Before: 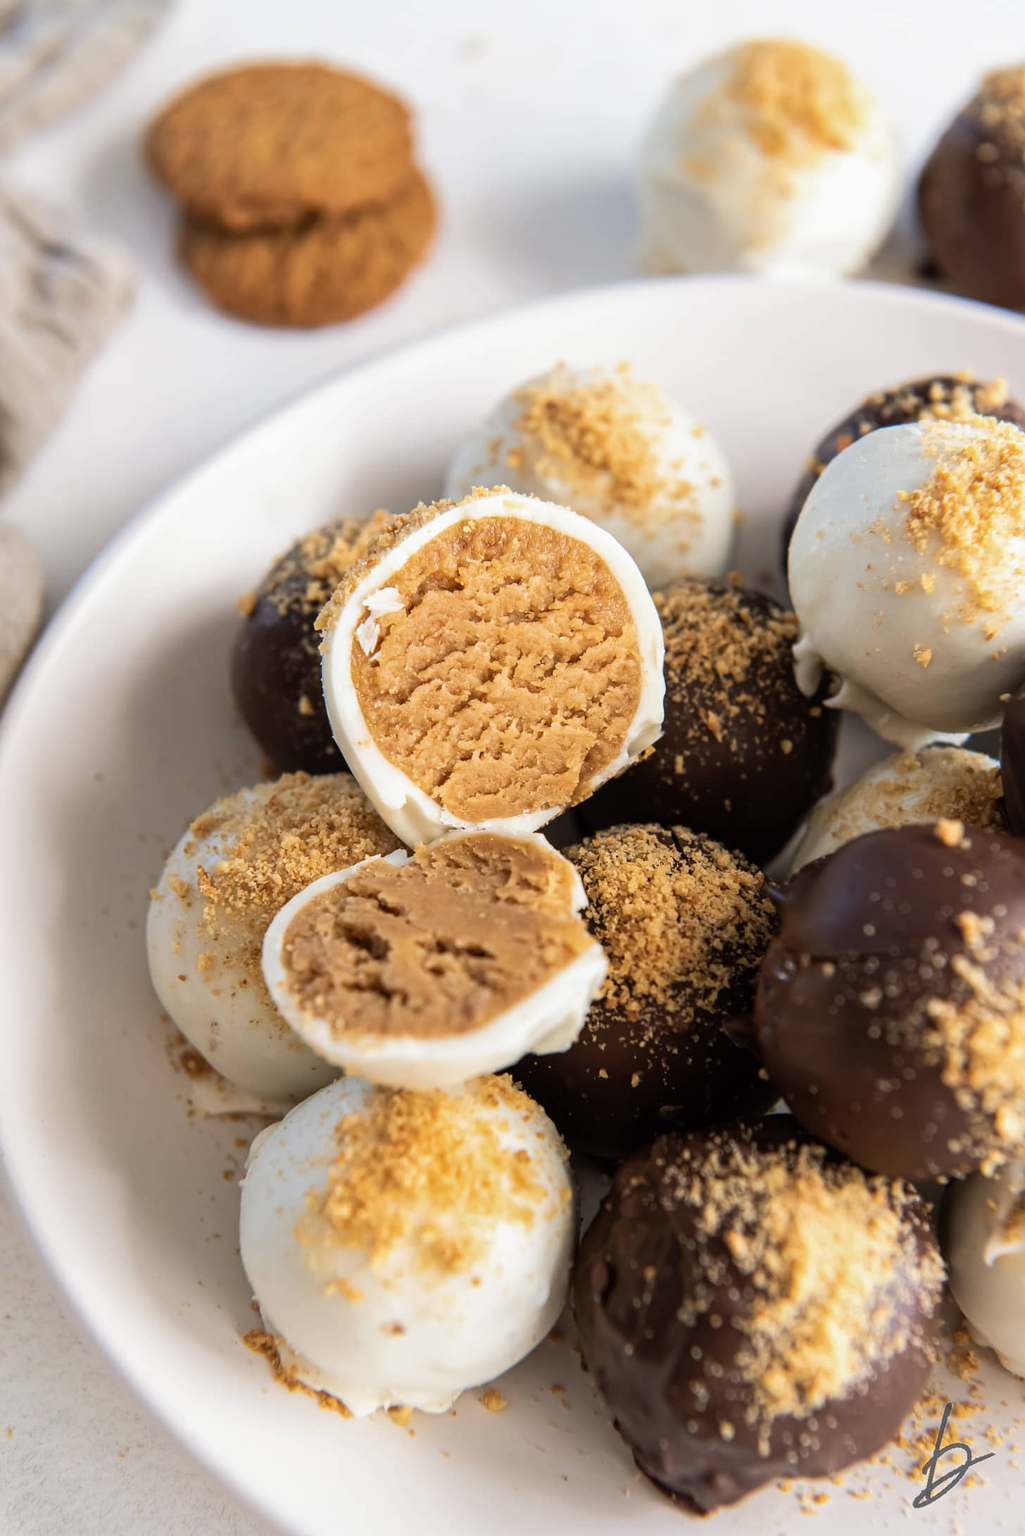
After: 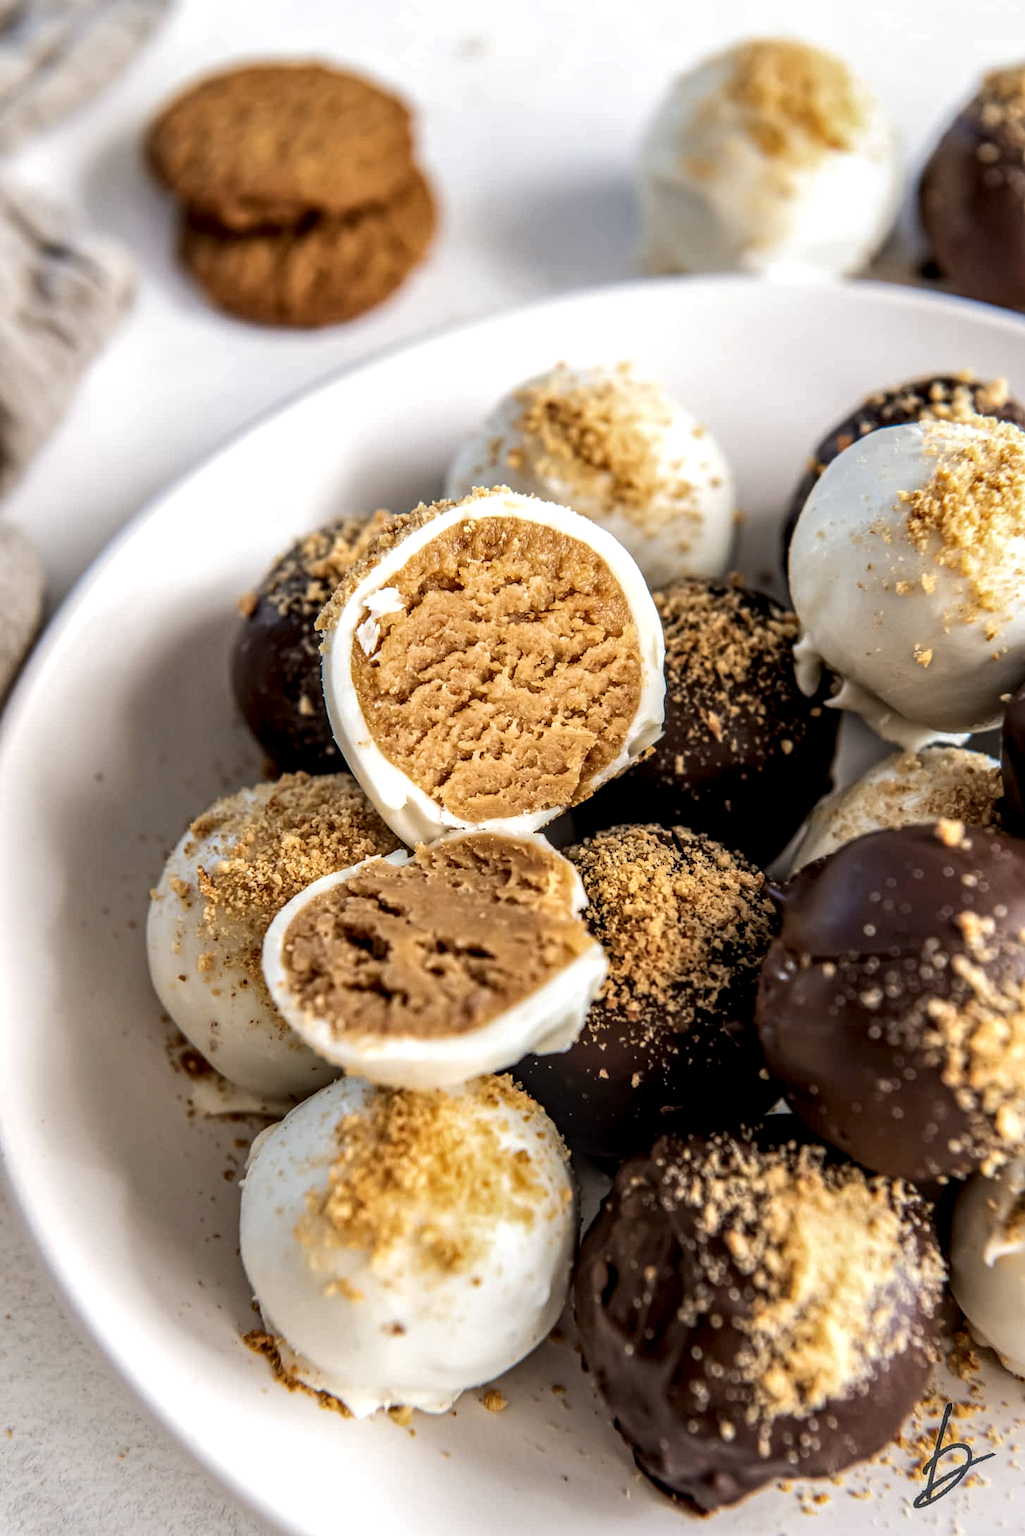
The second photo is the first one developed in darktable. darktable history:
local contrast: highlights 0%, shadows 2%, detail 182%
